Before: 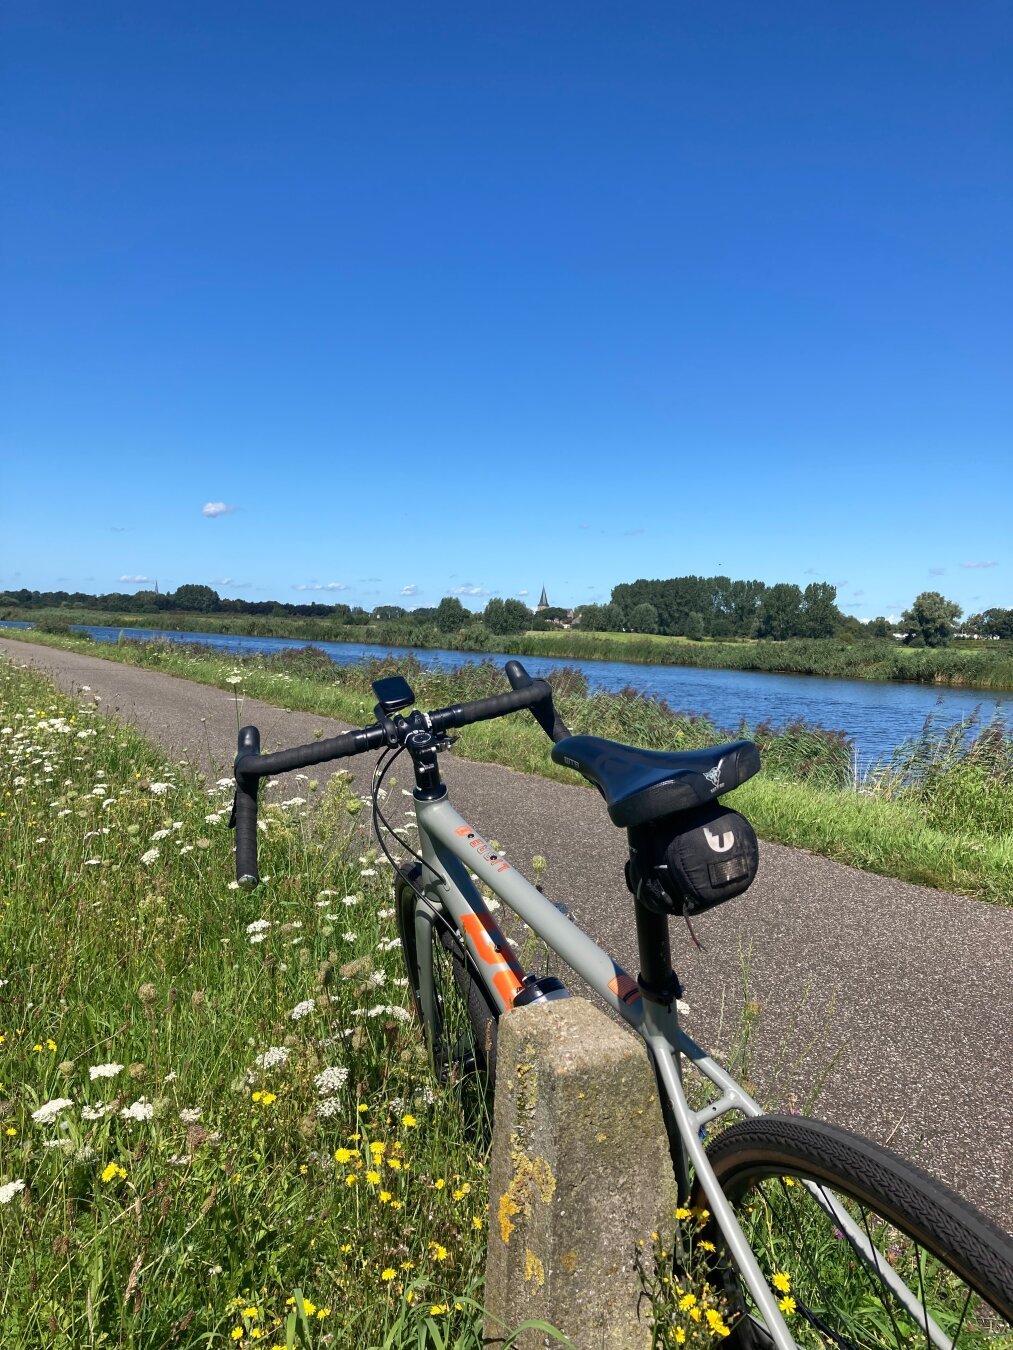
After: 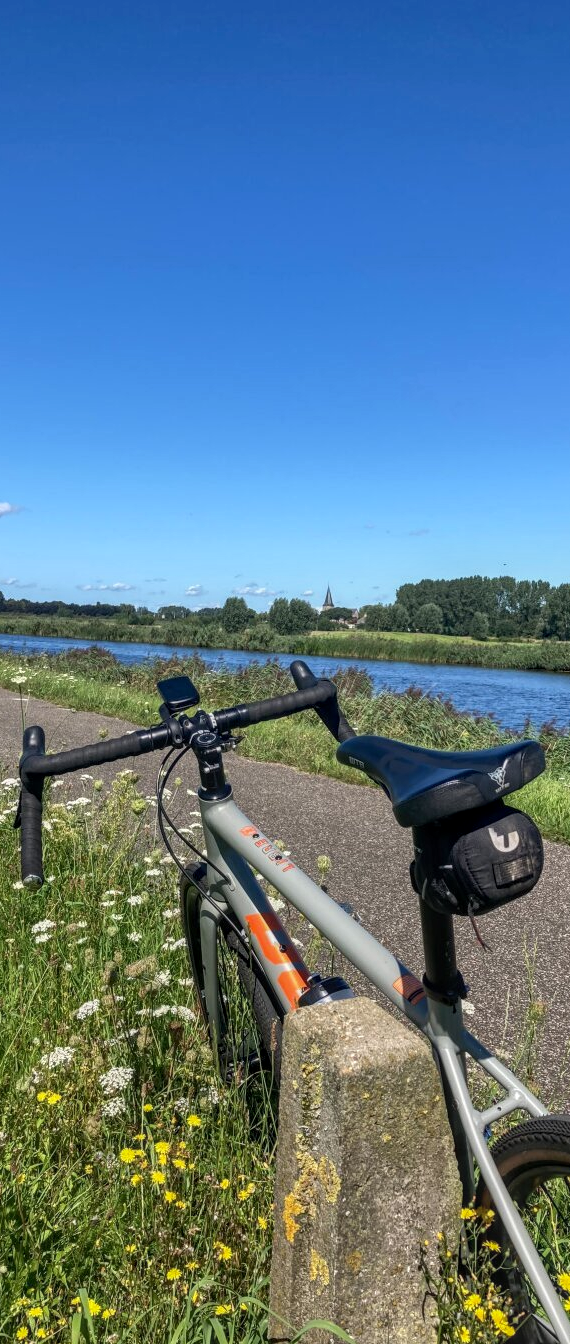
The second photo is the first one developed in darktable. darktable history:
crop: left 21.316%, right 22.323%
local contrast: highlights 1%, shadows 2%, detail 133%
